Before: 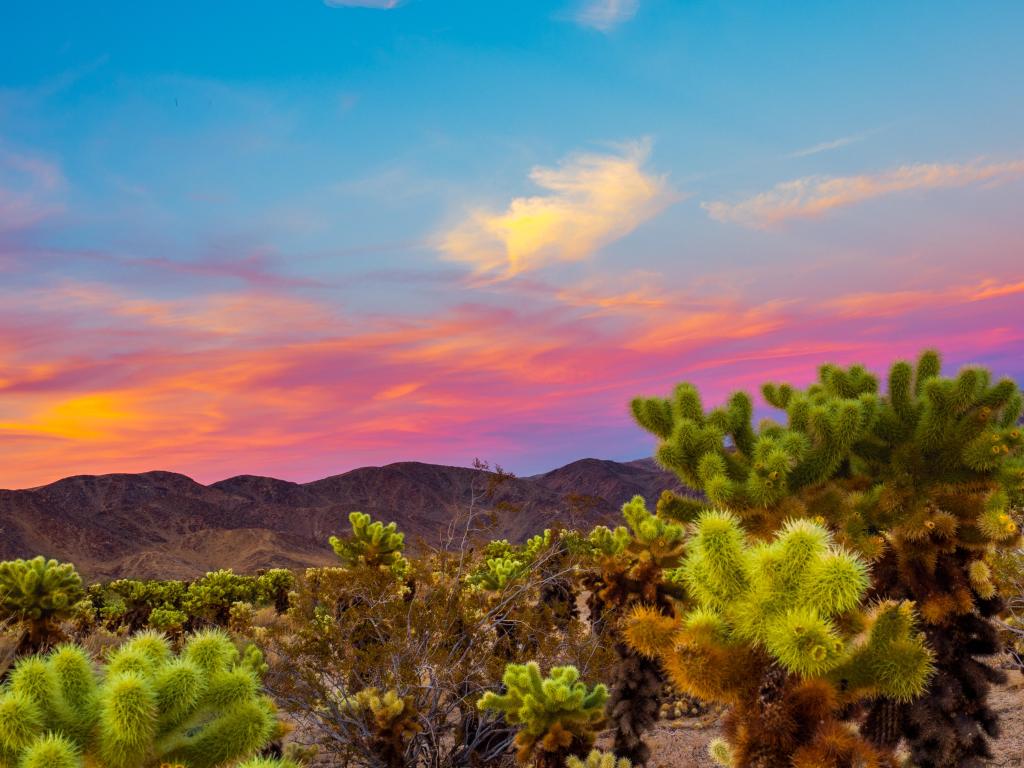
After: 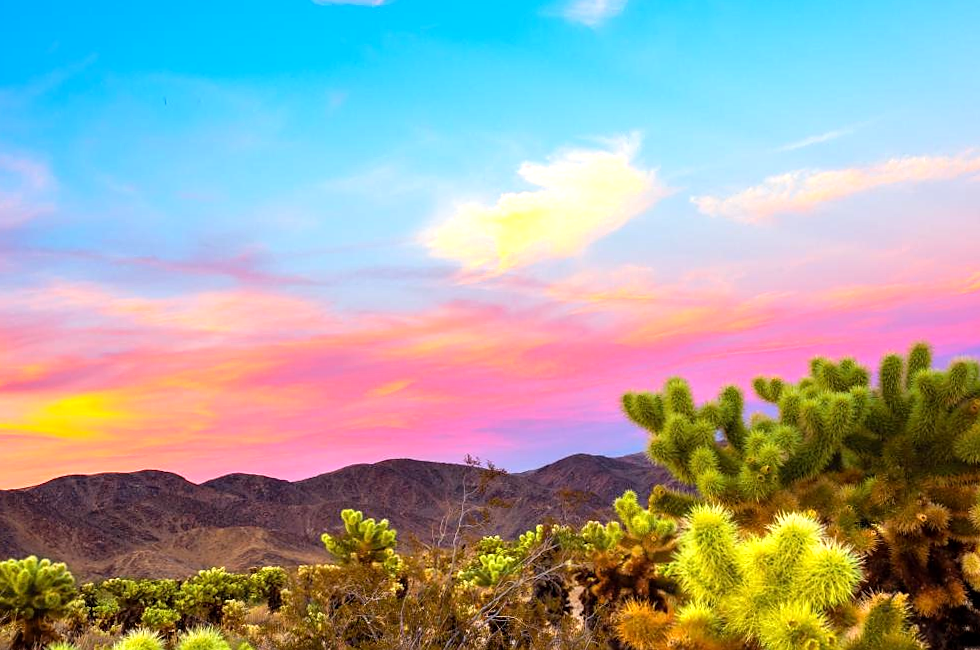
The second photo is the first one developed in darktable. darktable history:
crop and rotate: angle 0.459°, left 0.399%, right 2.789%, bottom 14.338%
exposure: black level correction 0.001, exposure 0.498 EV, compensate exposure bias true, compensate highlight preservation false
sharpen: radius 0.989
tone equalizer: -8 EV -0.432 EV, -7 EV -0.363 EV, -6 EV -0.309 EV, -5 EV -0.255 EV, -3 EV 0.203 EV, -2 EV 0.311 EV, -1 EV 0.386 EV, +0 EV 0.401 EV
